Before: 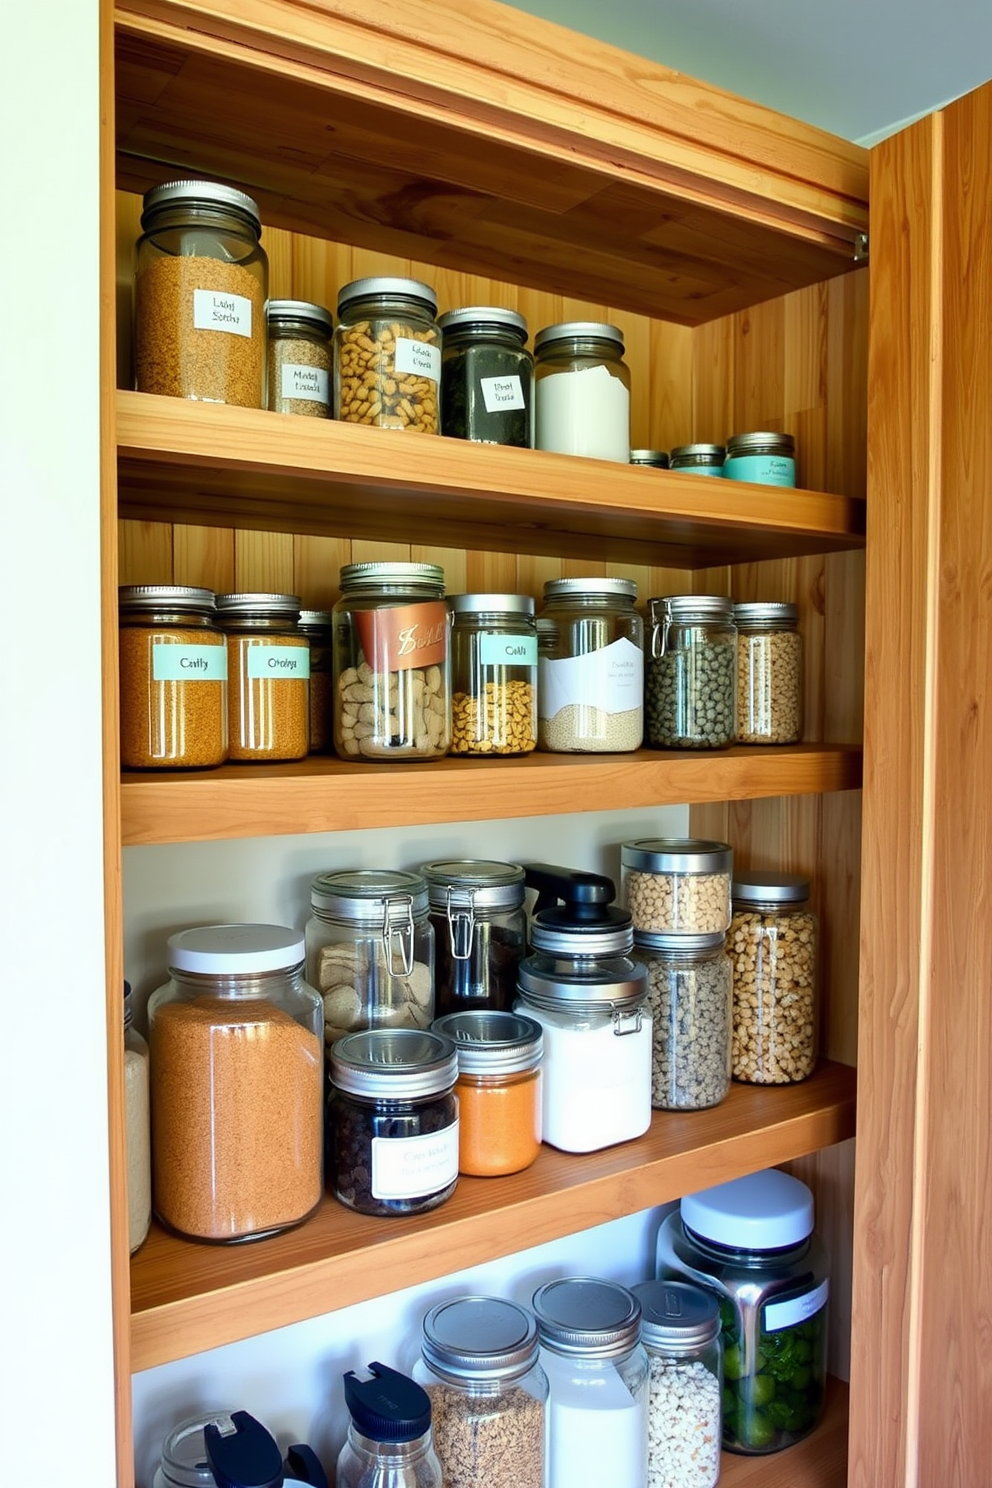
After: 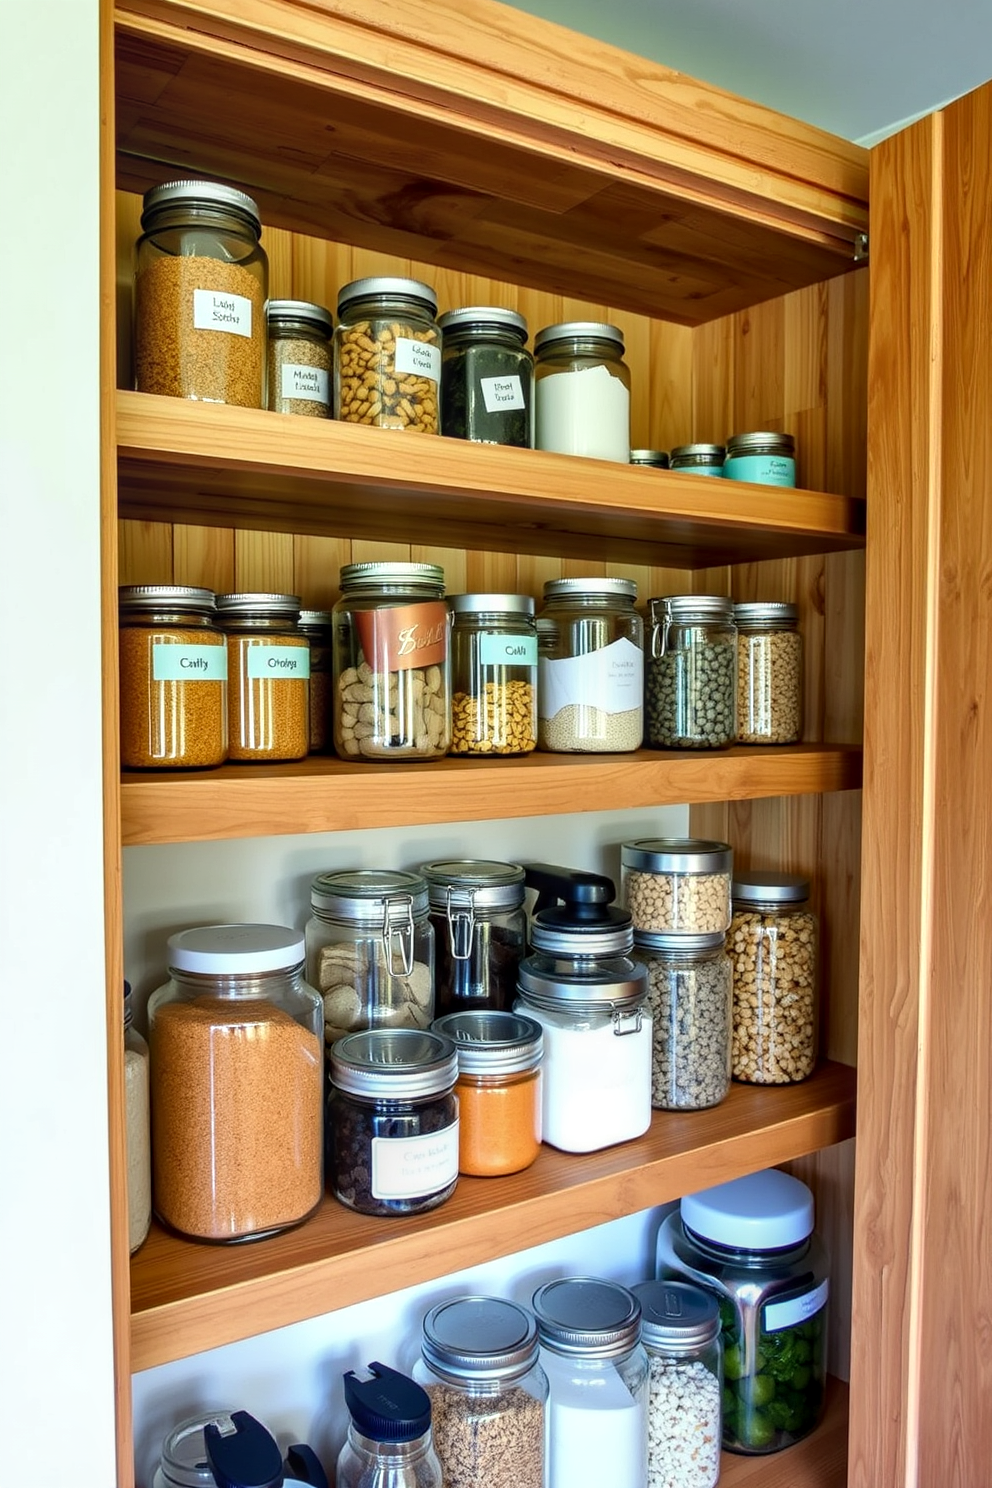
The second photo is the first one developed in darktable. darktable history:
shadows and highlights: shadows 37.27, highlights -28.18, soften with gaussian
local contrast: on, module defaults
tone equalizer: on, module defaults
